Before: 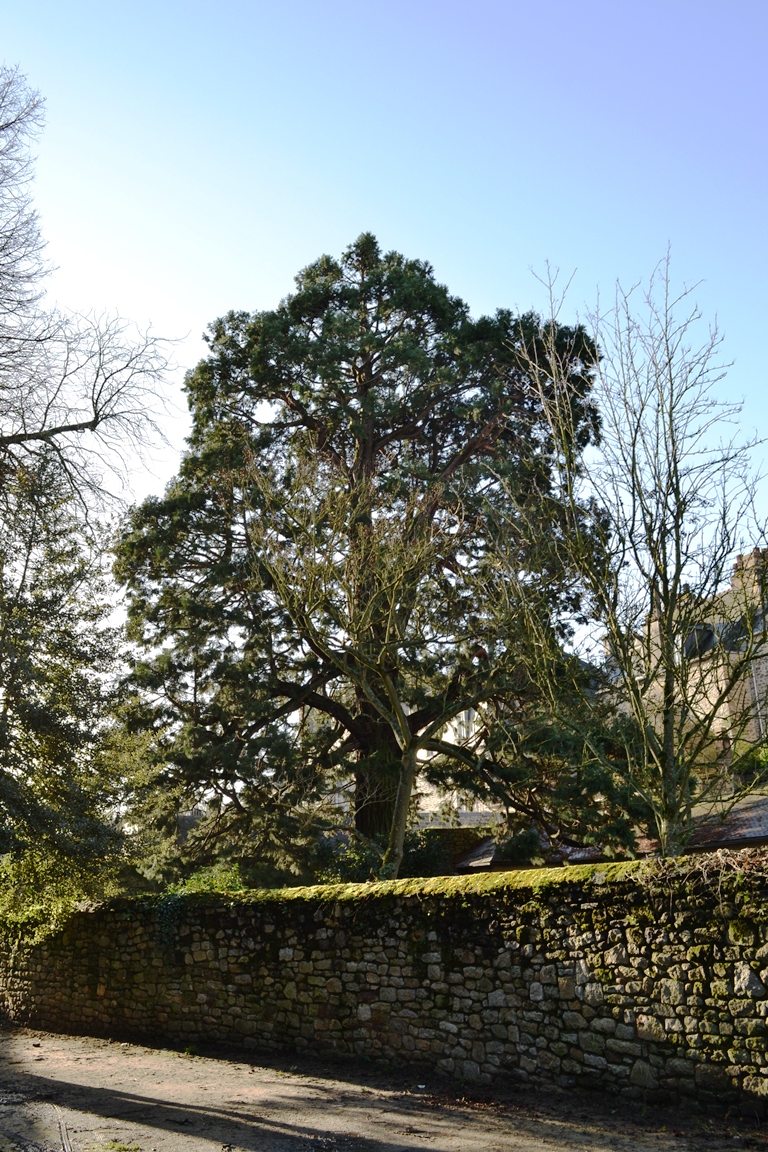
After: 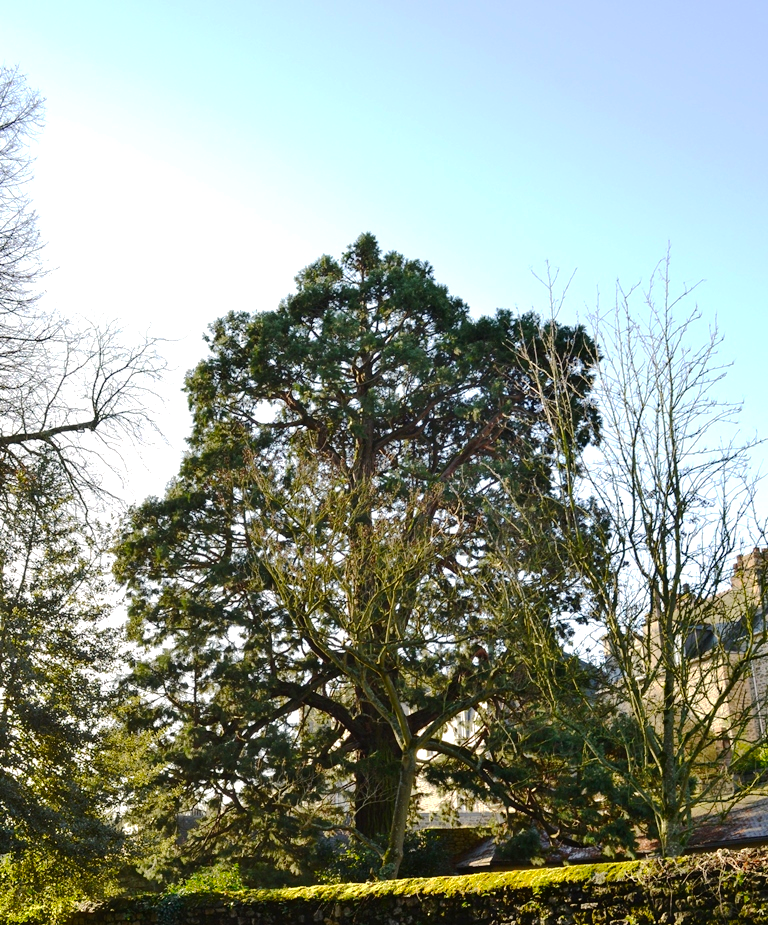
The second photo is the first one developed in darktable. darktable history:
color balance: output saturation 120%
crop: bottom 19.644%
exposure: exposure 0.367 EV, compensate highlight preservation false
white balance: red 1.009, blue 0.985
